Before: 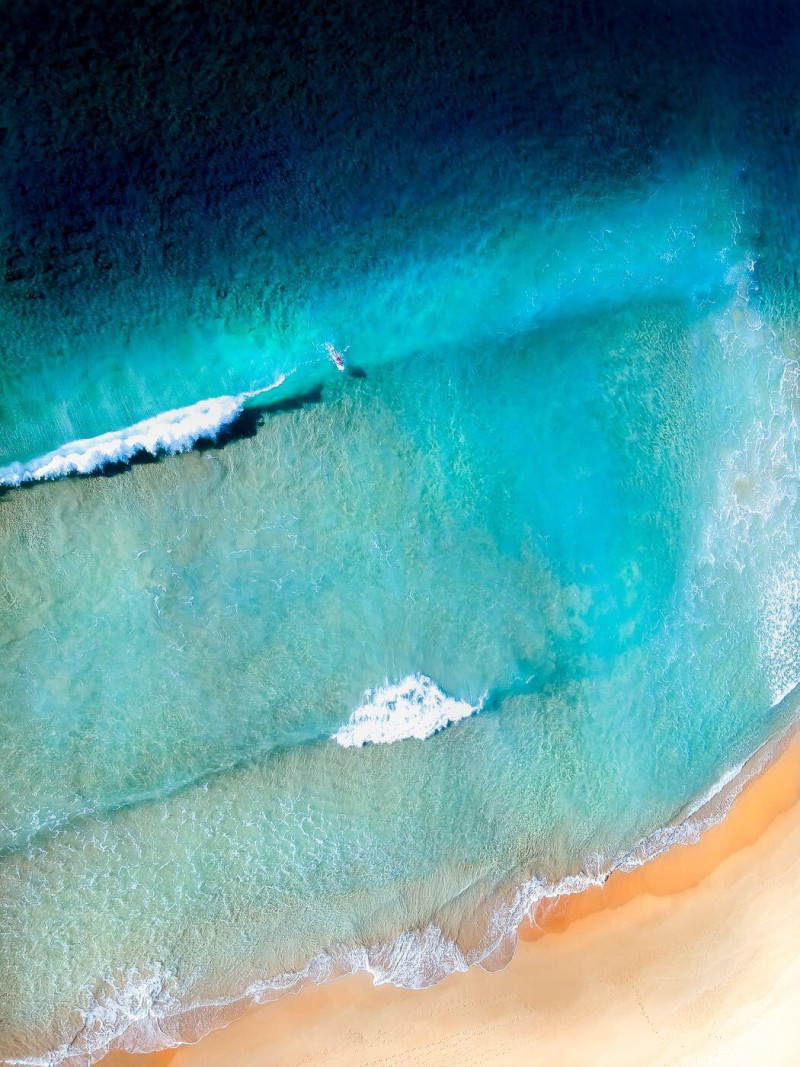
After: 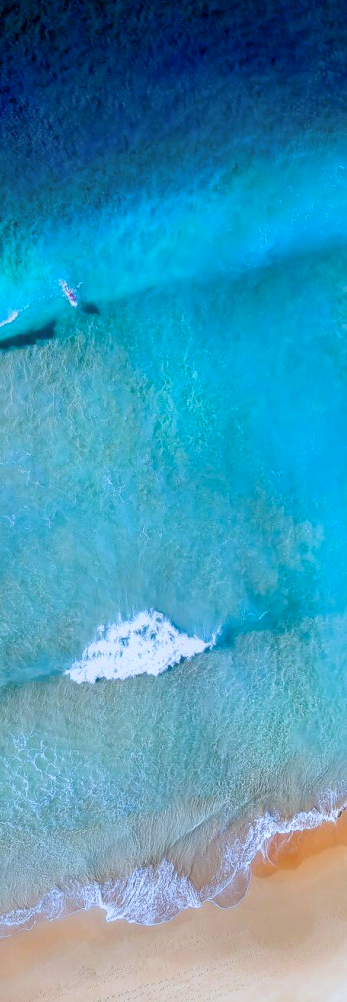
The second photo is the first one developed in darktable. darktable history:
tone equalizer: on, module defaults
crop: left 33.452%, top 6.025%, right 23.155%
shadows and highlights: on, module defaults
exposure: black level correction 0.001, exposure -0.125 EV, compensate exposure bias true, compensate highlight preservation false
white balance: red 0.948, green 1.02, blue 1.176
